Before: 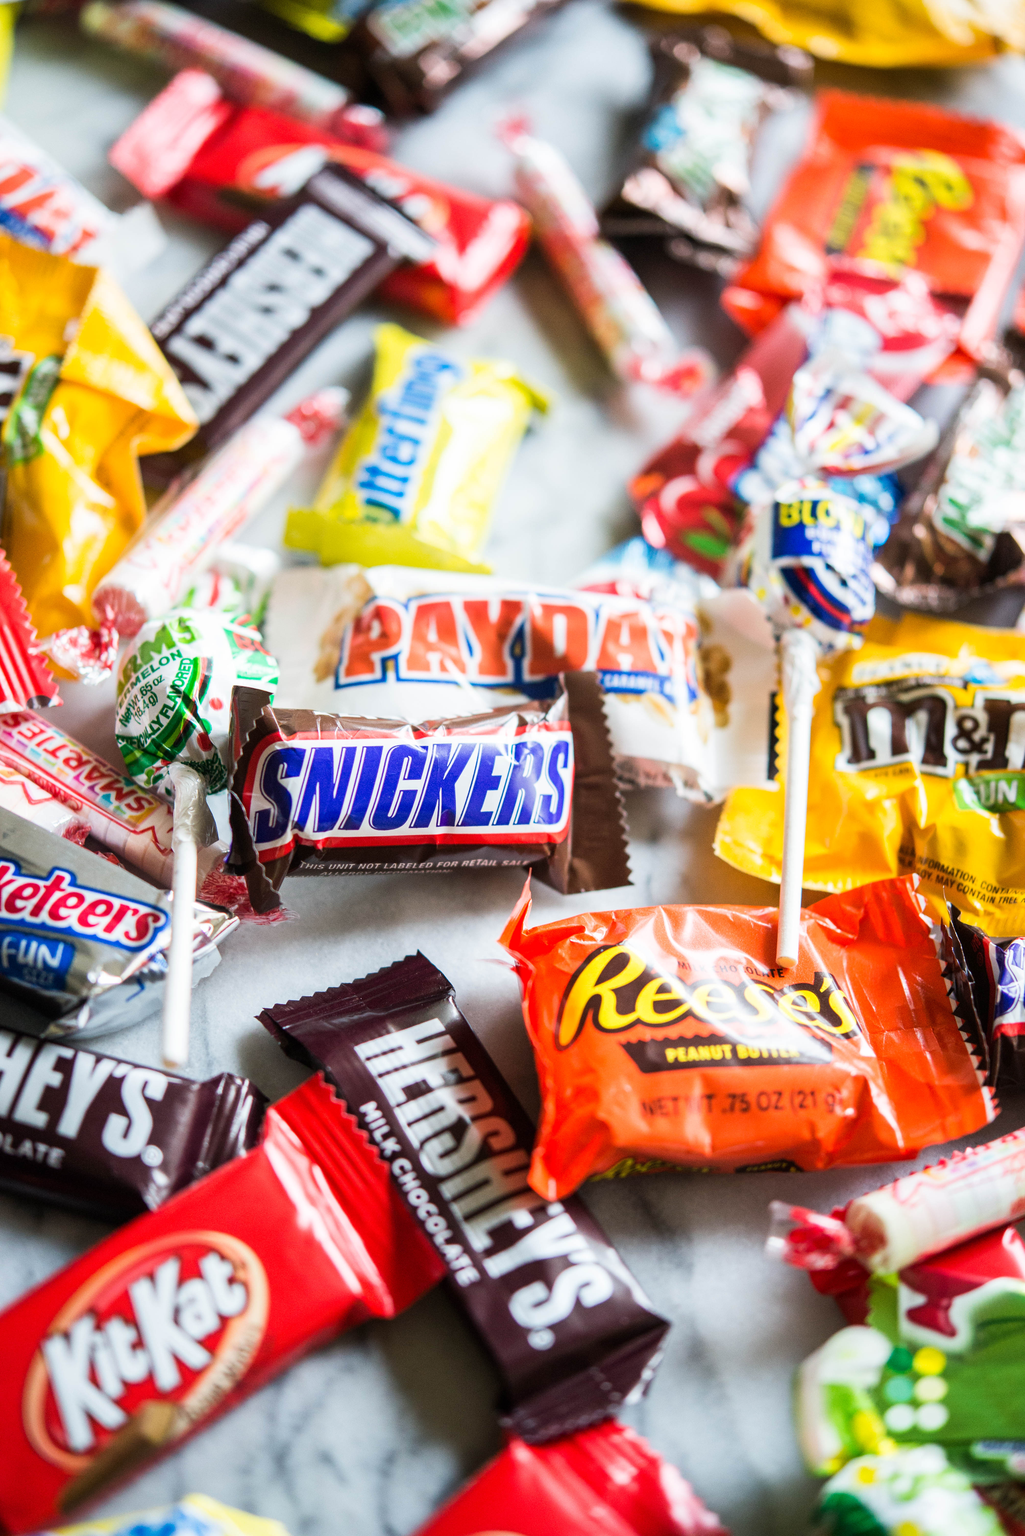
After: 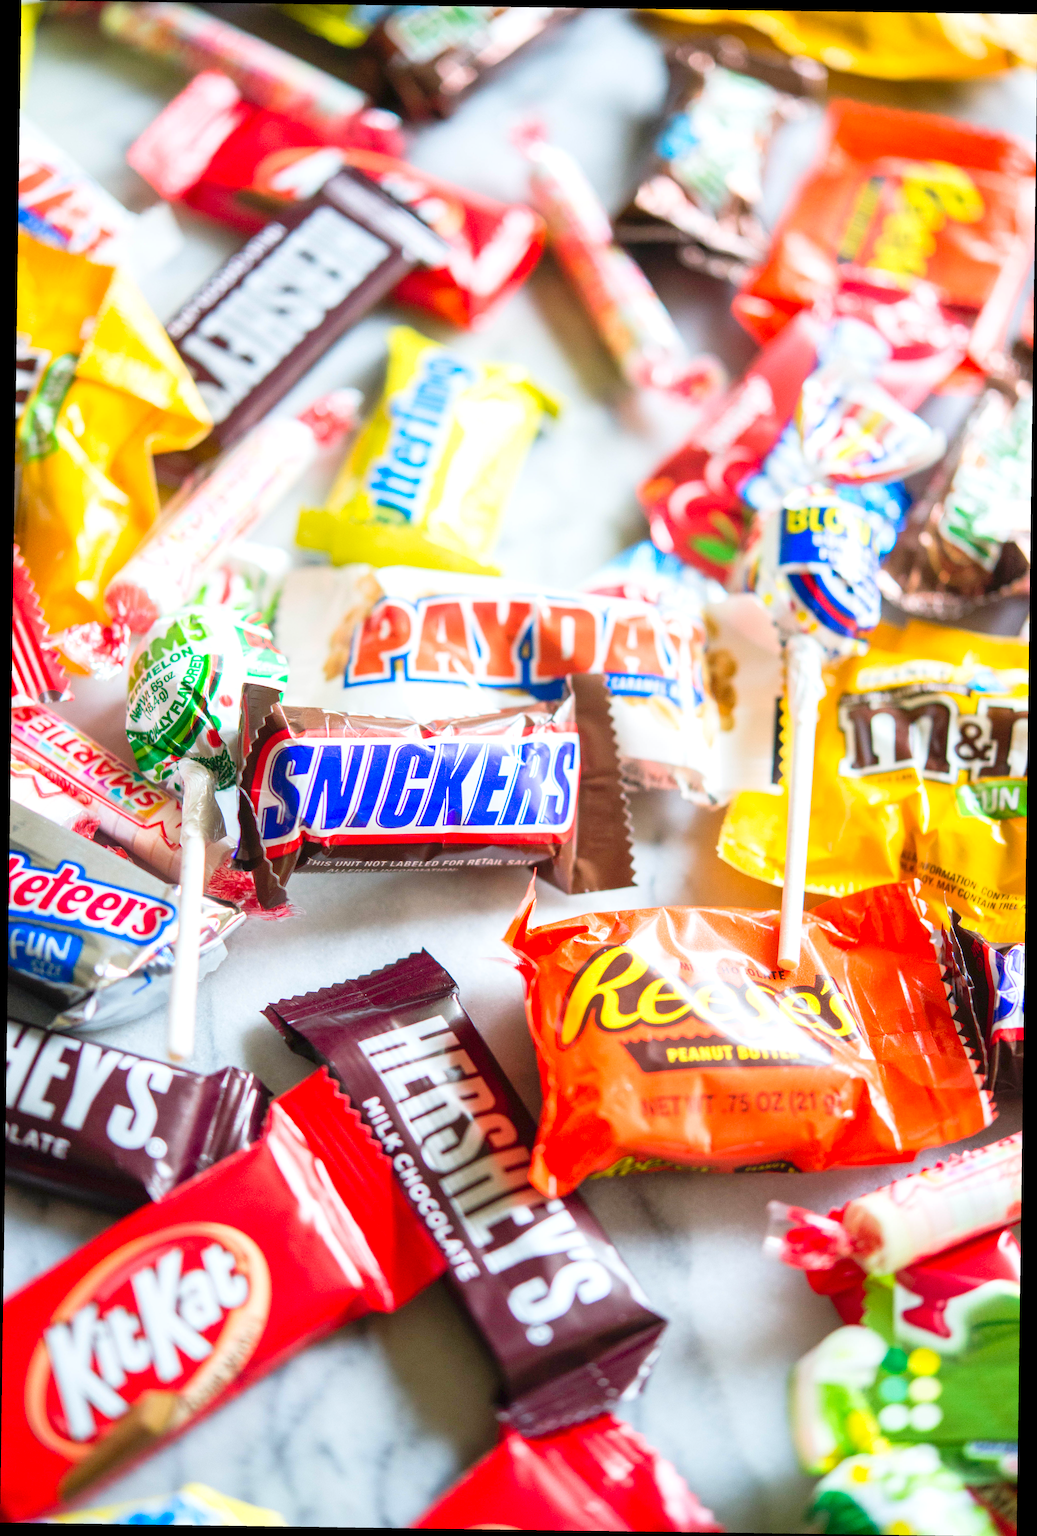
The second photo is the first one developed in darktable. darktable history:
levels: levels [0, 0.397, 0.955]
rotate and perspective: rotation 0.8°, automatic cropping off
